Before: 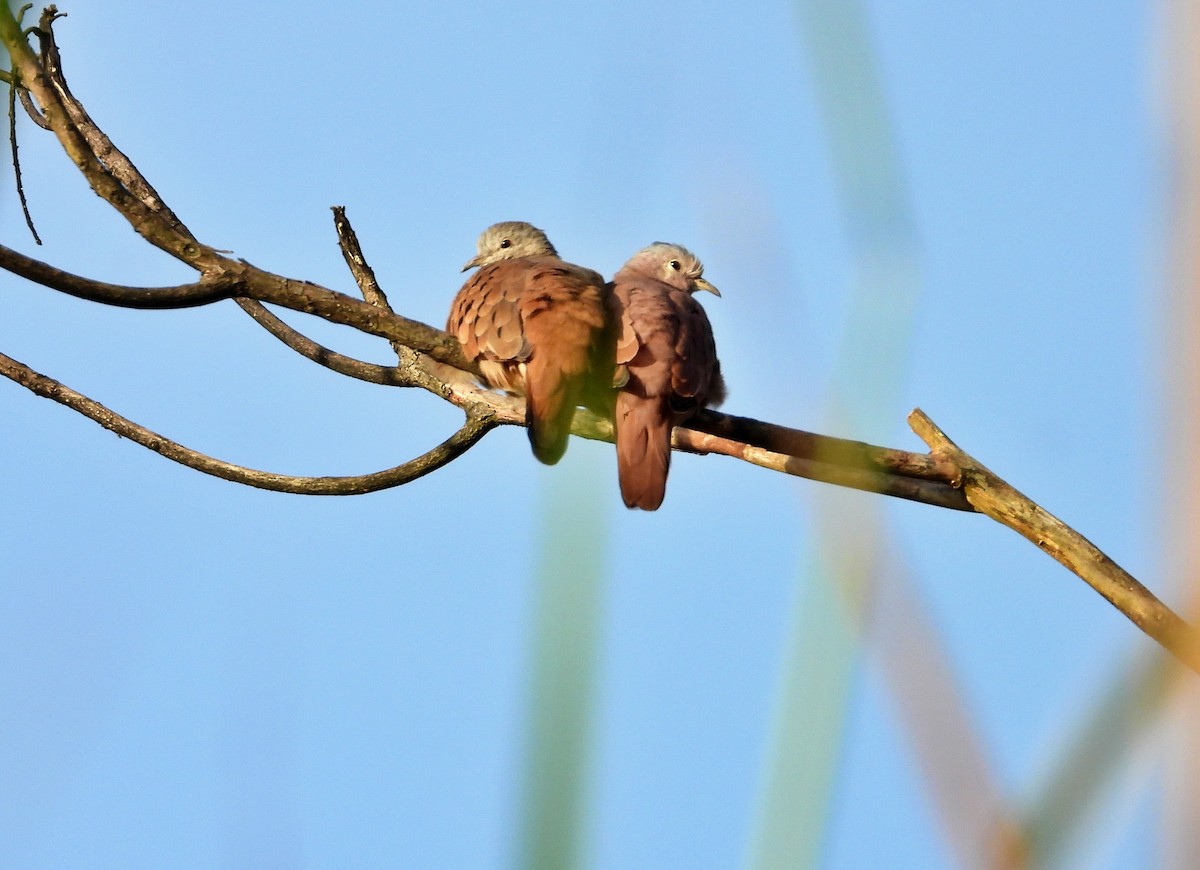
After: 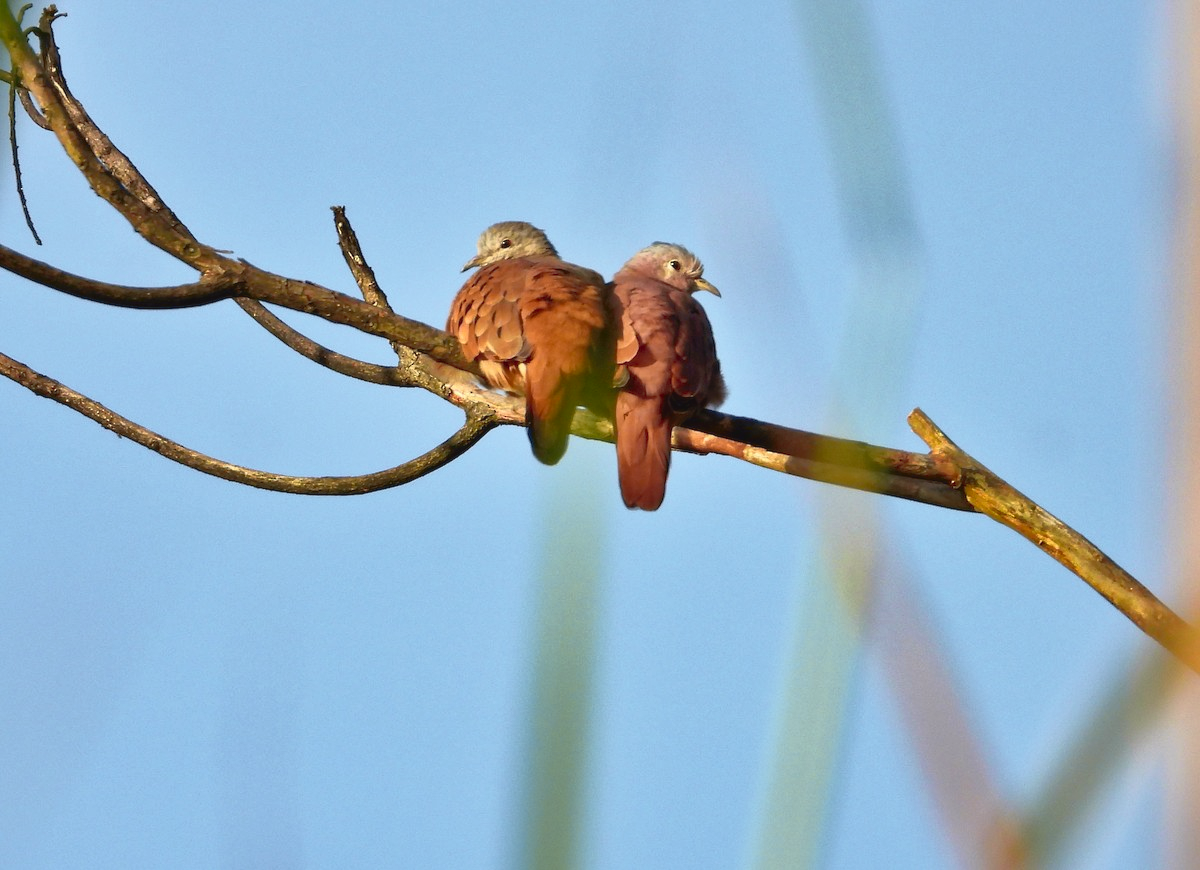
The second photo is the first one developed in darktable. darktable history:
tone curve: curves: ch0 [(0, 0.024) (0.119, 0.146) (0.474, 0.464) (0.718, 0.721) (0.817, 0.839) (1, 0.998)]; ch1 [(0, 0) (0.377, 0.416) (0.439, 0.451) (0.477, 0.477) (0.501, 0.504) (0.538, 0.544) (0.58, 0.602) (0.664, 0.676) (0.783, 0.804) (1, 1)]; ch2 [(0, 0) (0.38, 0.405) (0.463, 0.456) (0.498, 0.497) (0.524, 0.535) (0.578, 0.576) (0.648, 0.665) (1, 1)], color space Lab, independent channels, preserve colors none
shadows and highlights: on, module defaults
contrast brightness saturation: contrast 0.14
